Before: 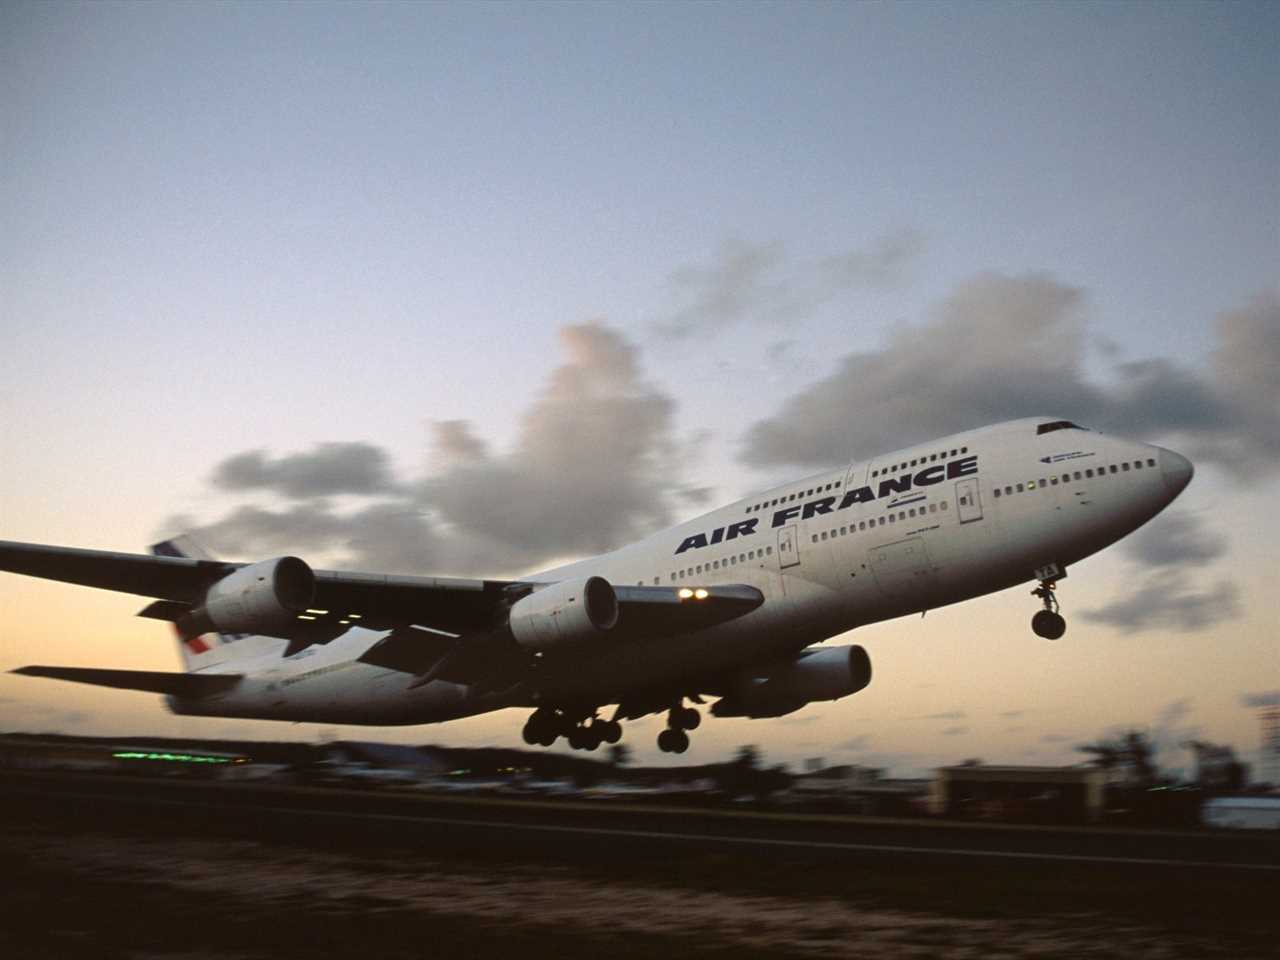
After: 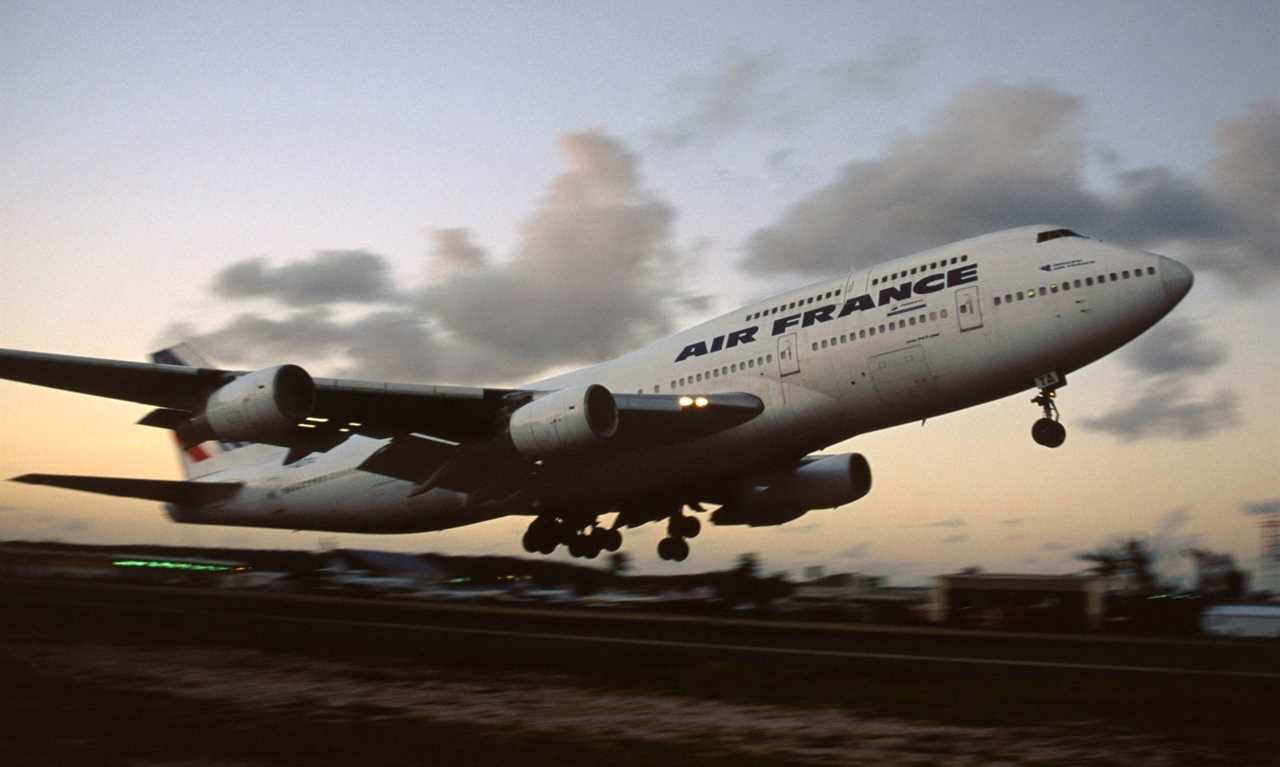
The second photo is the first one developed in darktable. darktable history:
exposure: black level correction 0.002, compensate highlight preservation false
crop and rotate: top 20.104%
tone equalizer: on, module defaults
